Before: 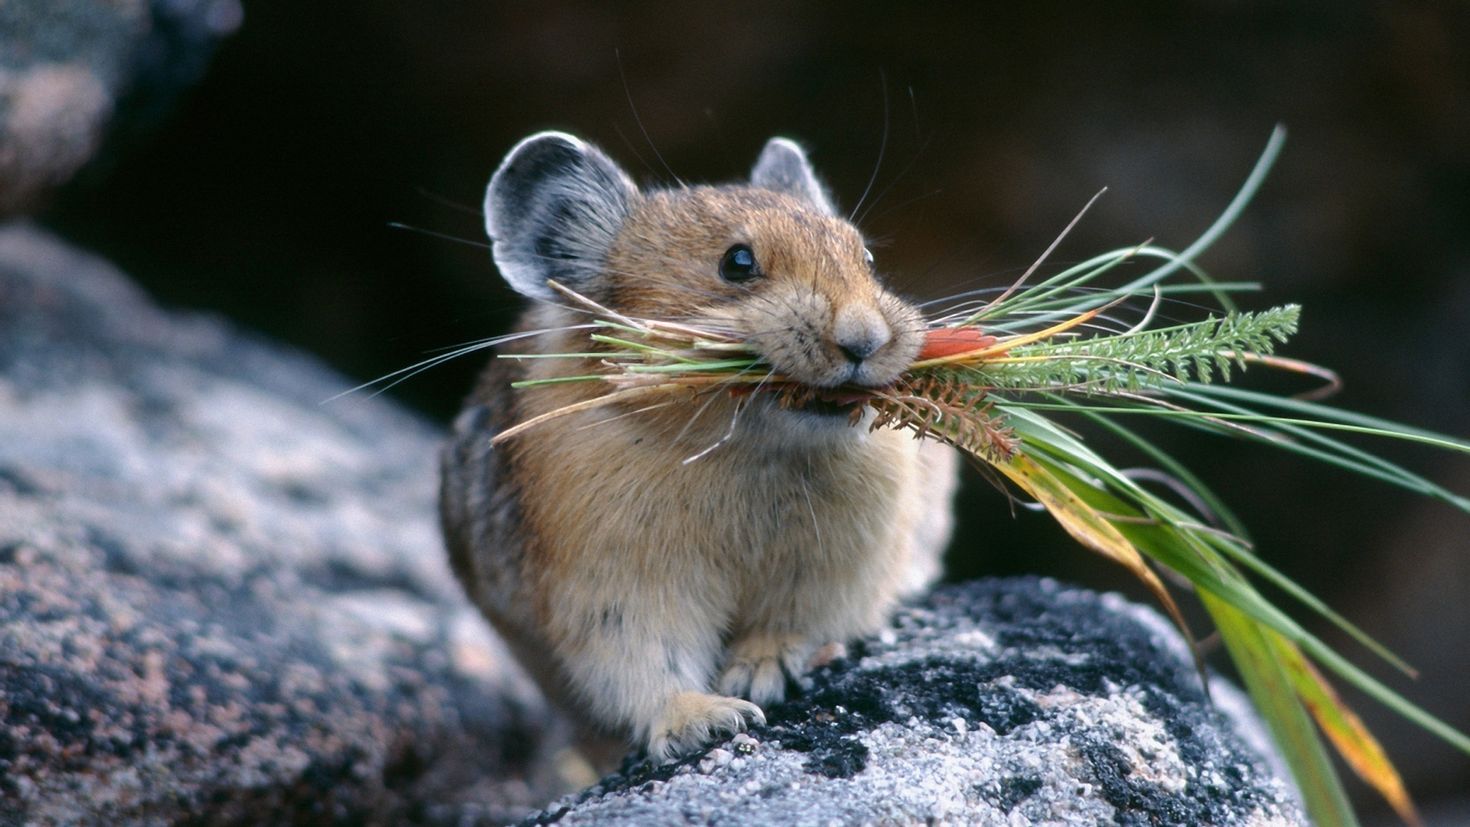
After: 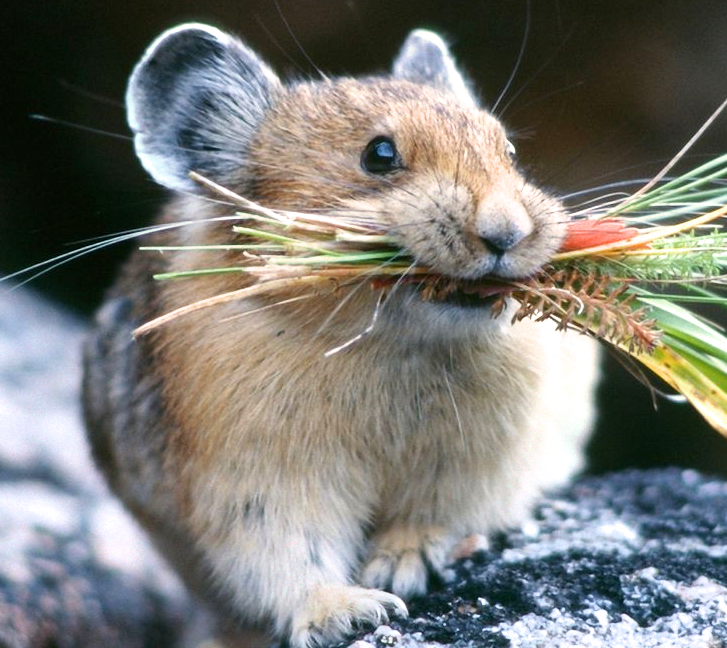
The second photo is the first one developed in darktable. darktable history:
crop and rotate: angle 0.015°, left 24.382%, top 13.162%, right 26.082%, bottom 8.343%
filmic rgb: black relative exposure -16 EV, white relative exposure 2.89 EV, hardness 9.99, enable highlight reconstruction true
exposure: exposure 0.787 EV, compensate highlight preservation false
